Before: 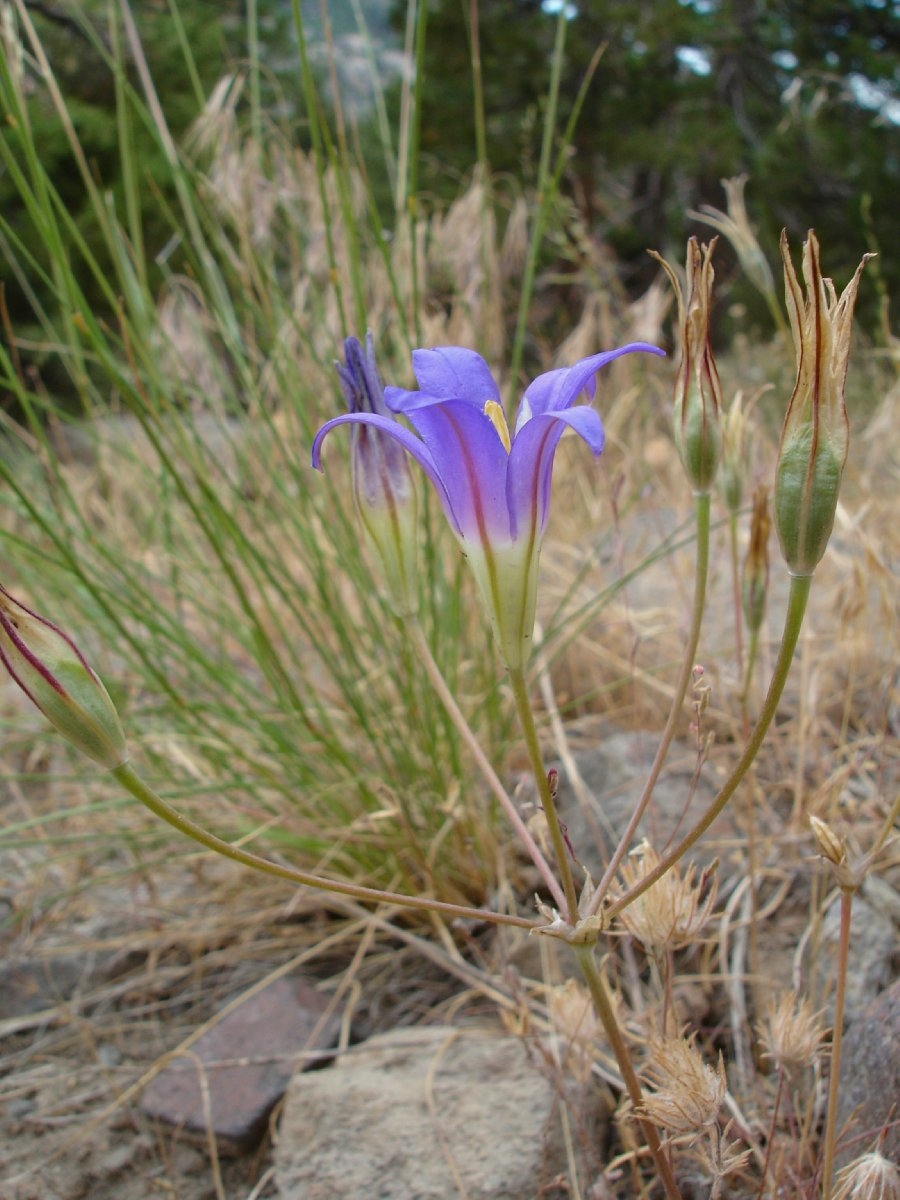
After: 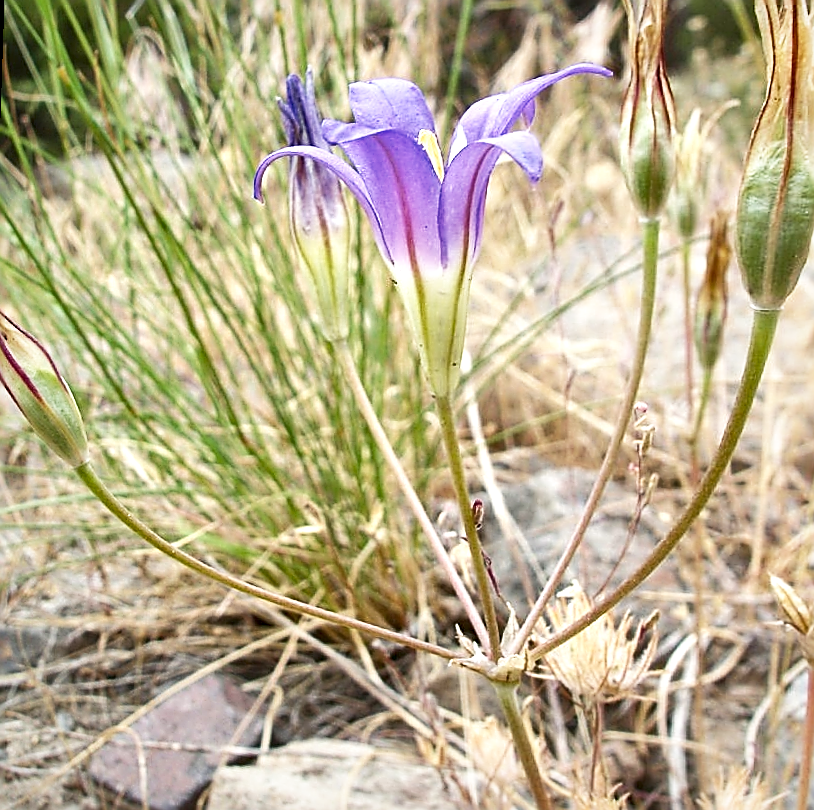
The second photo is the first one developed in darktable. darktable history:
crop: top 20.916%, right 9.437%, bottom 0.316%
local contrast: mode bilateral grid, contrast 70, coarseness 75, detail 180%, midtone range 0.2
exposure: exposure 0.559 EV, compensate highlight preservation false
sharpen: radius 1.685, amount 1.294
tone equalizer: on, module defaults
base curve: curves: ch0 [(0, 0) (0.088, 0.125) (0.176, 0.251) (0.354, 0.501) (0.613, 0.749) (1, 0.877)], preserve colors none
rotate and perspective: rotation 1.69°, lens shift (vertical) -0.023, lens shift (horizontal) -0.291, crop left 0.025, crop right 0.988, crop top 0.092, crop bottom 0.842
